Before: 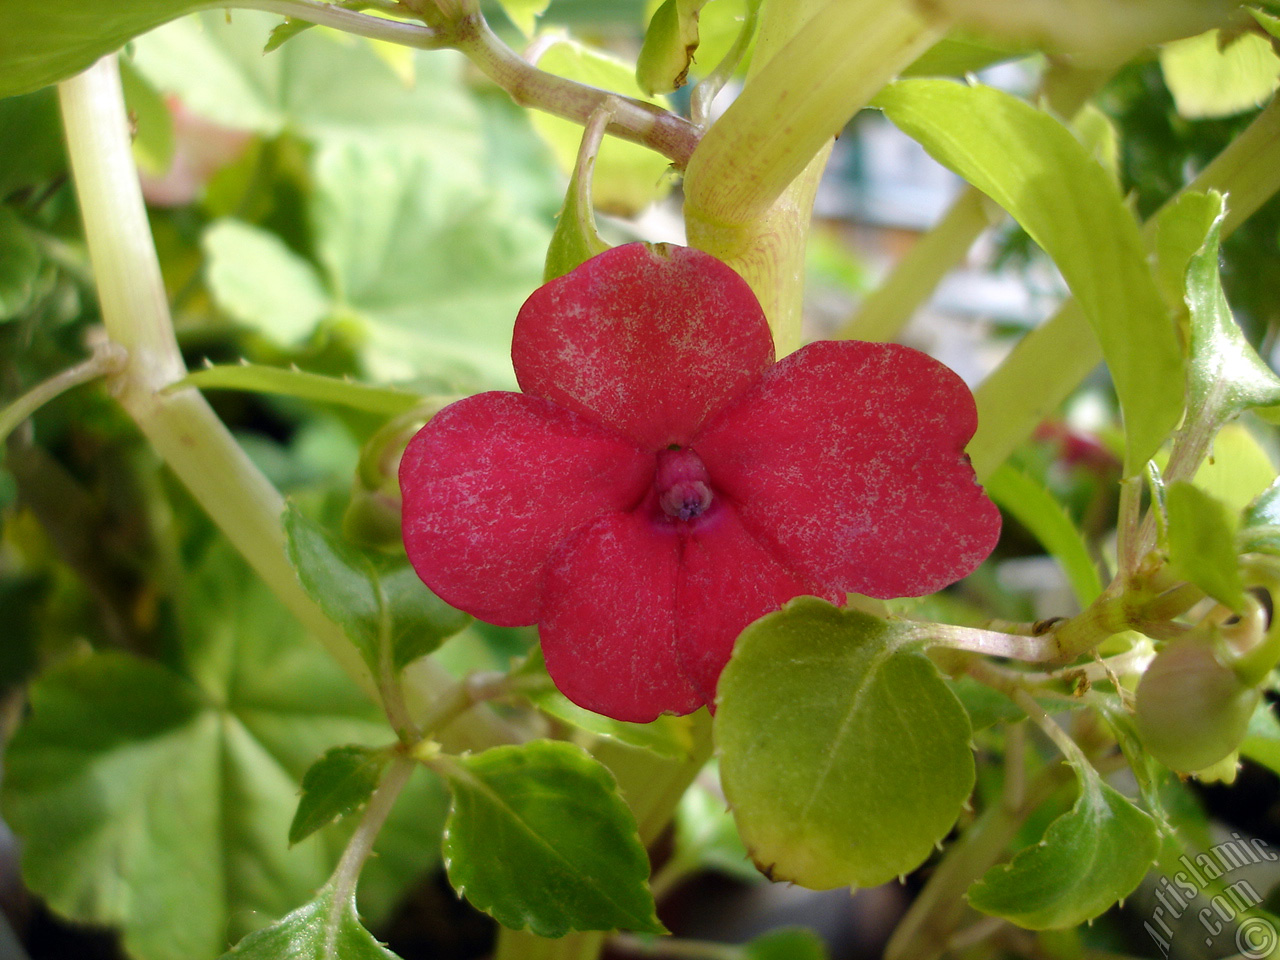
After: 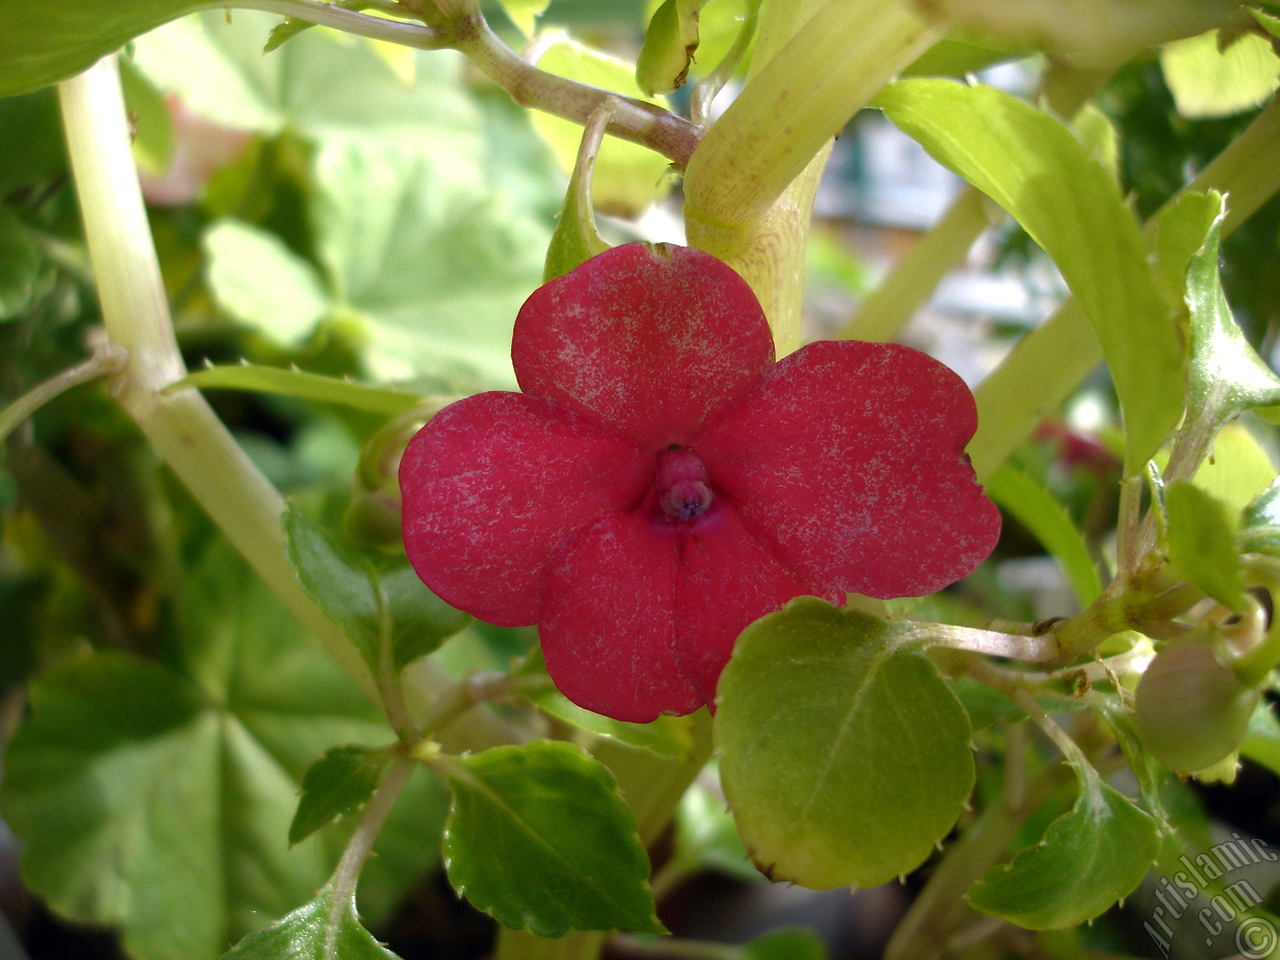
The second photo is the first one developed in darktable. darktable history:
base curve: curves: ch0 [(0, 0) (0.74, 0.67) (1, 1)]
tone equalizer: -8 EV -1.84 EV, -7 EV -1.16 EV, -6 EV -1.62 EV, smoothing diameter 25%, edges refinement/feathering 10, preserve details guided filter
exposure: black level correction -0.001, exposure 0.08 EV
